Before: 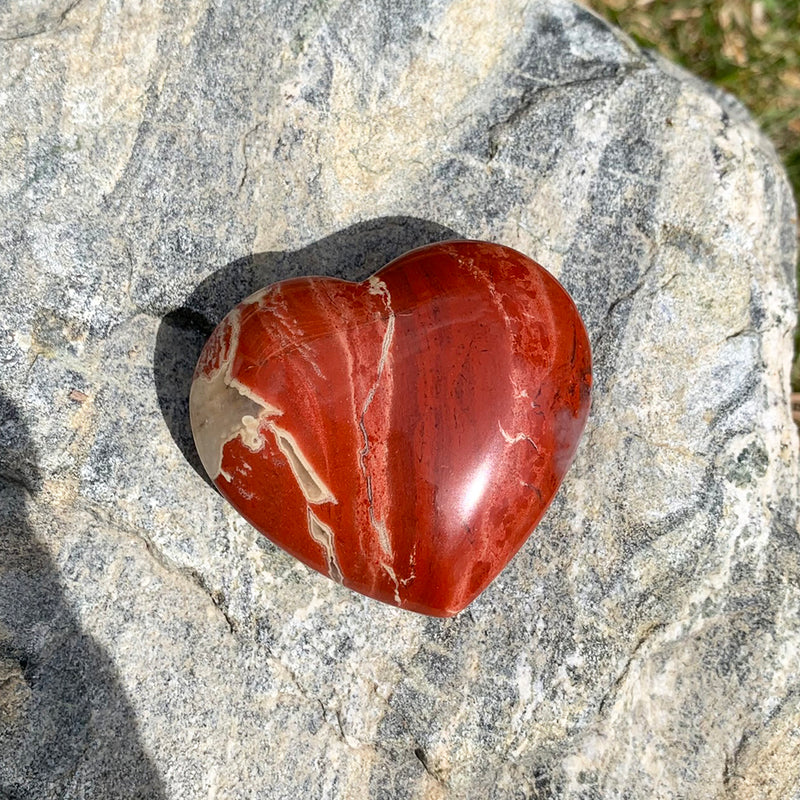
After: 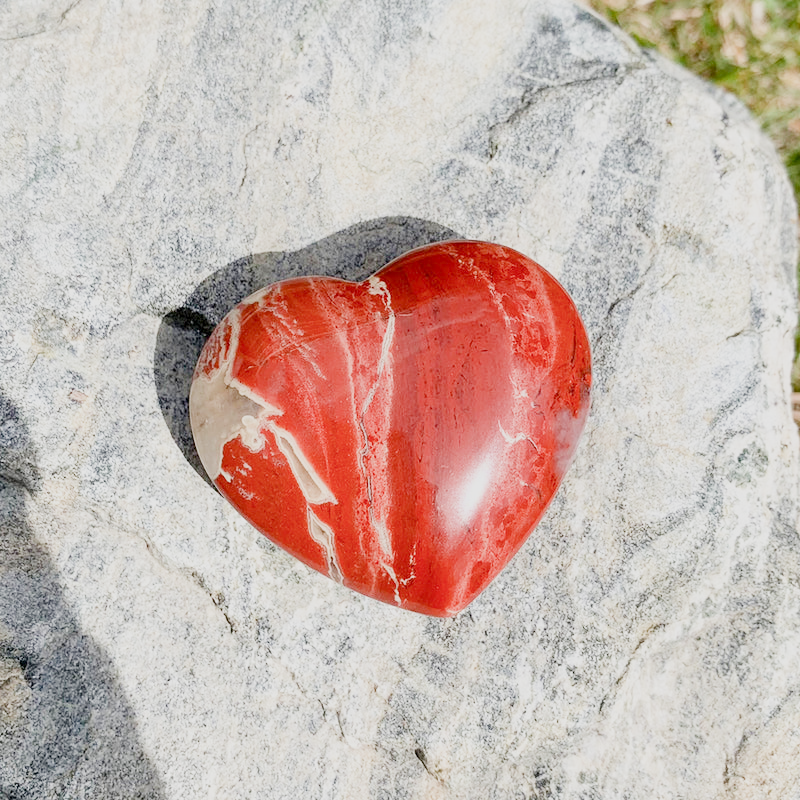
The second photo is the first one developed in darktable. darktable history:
sigmoid: contrast 1.05, skew -0.15
exposure: black level correction 0.001, exposure 1.646 EV, compensate exposure bias true, compensate highlight preservation false
